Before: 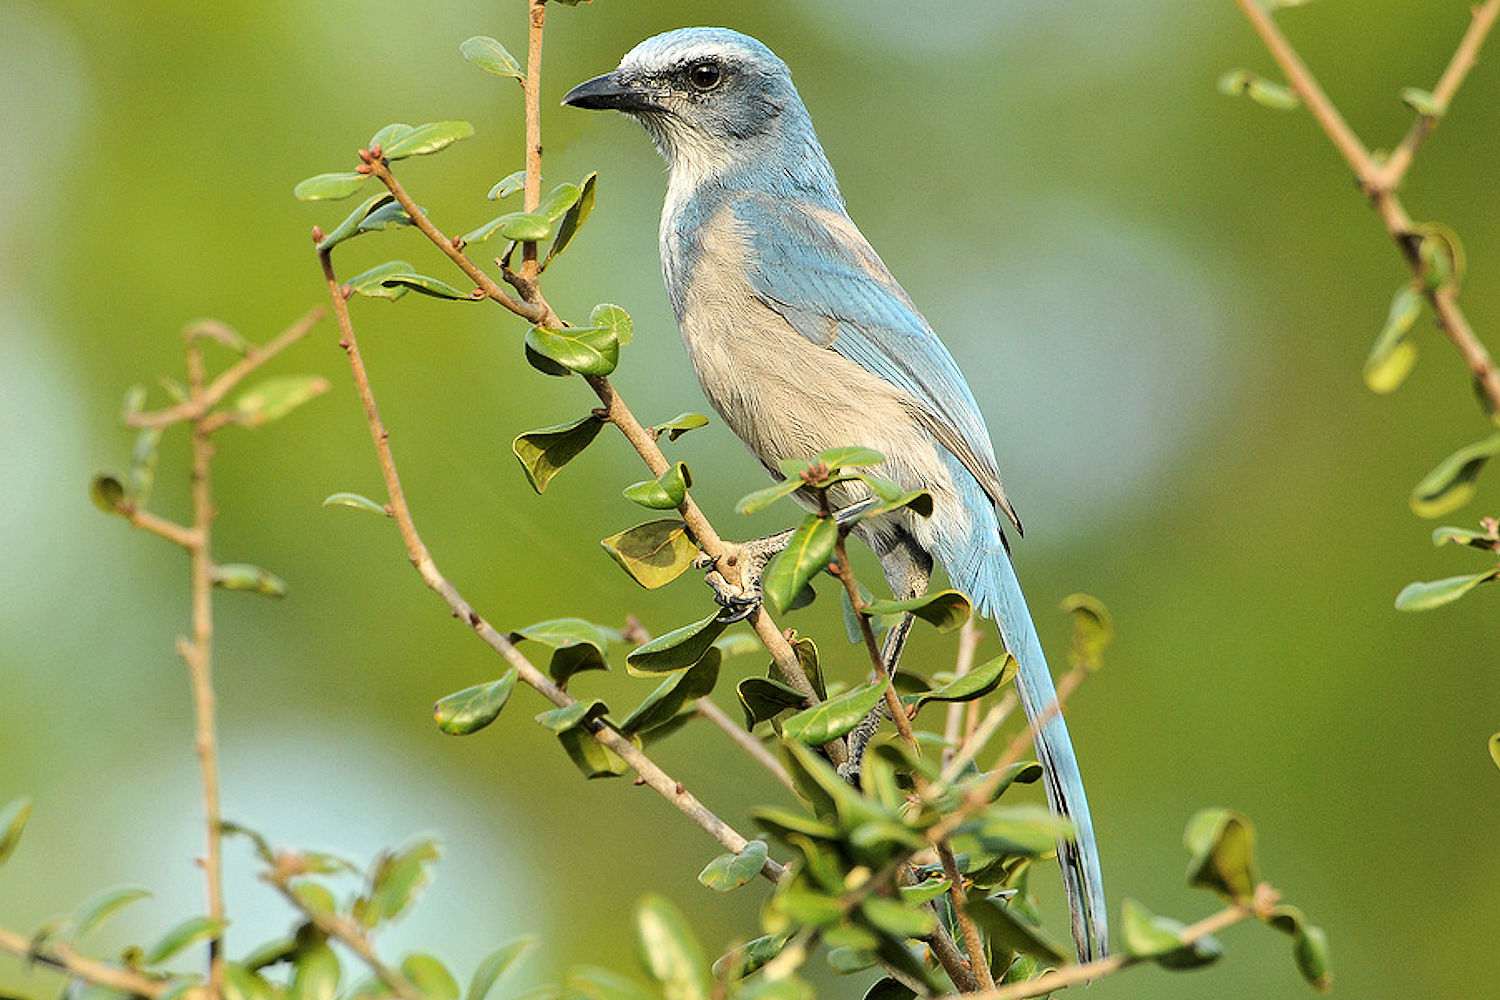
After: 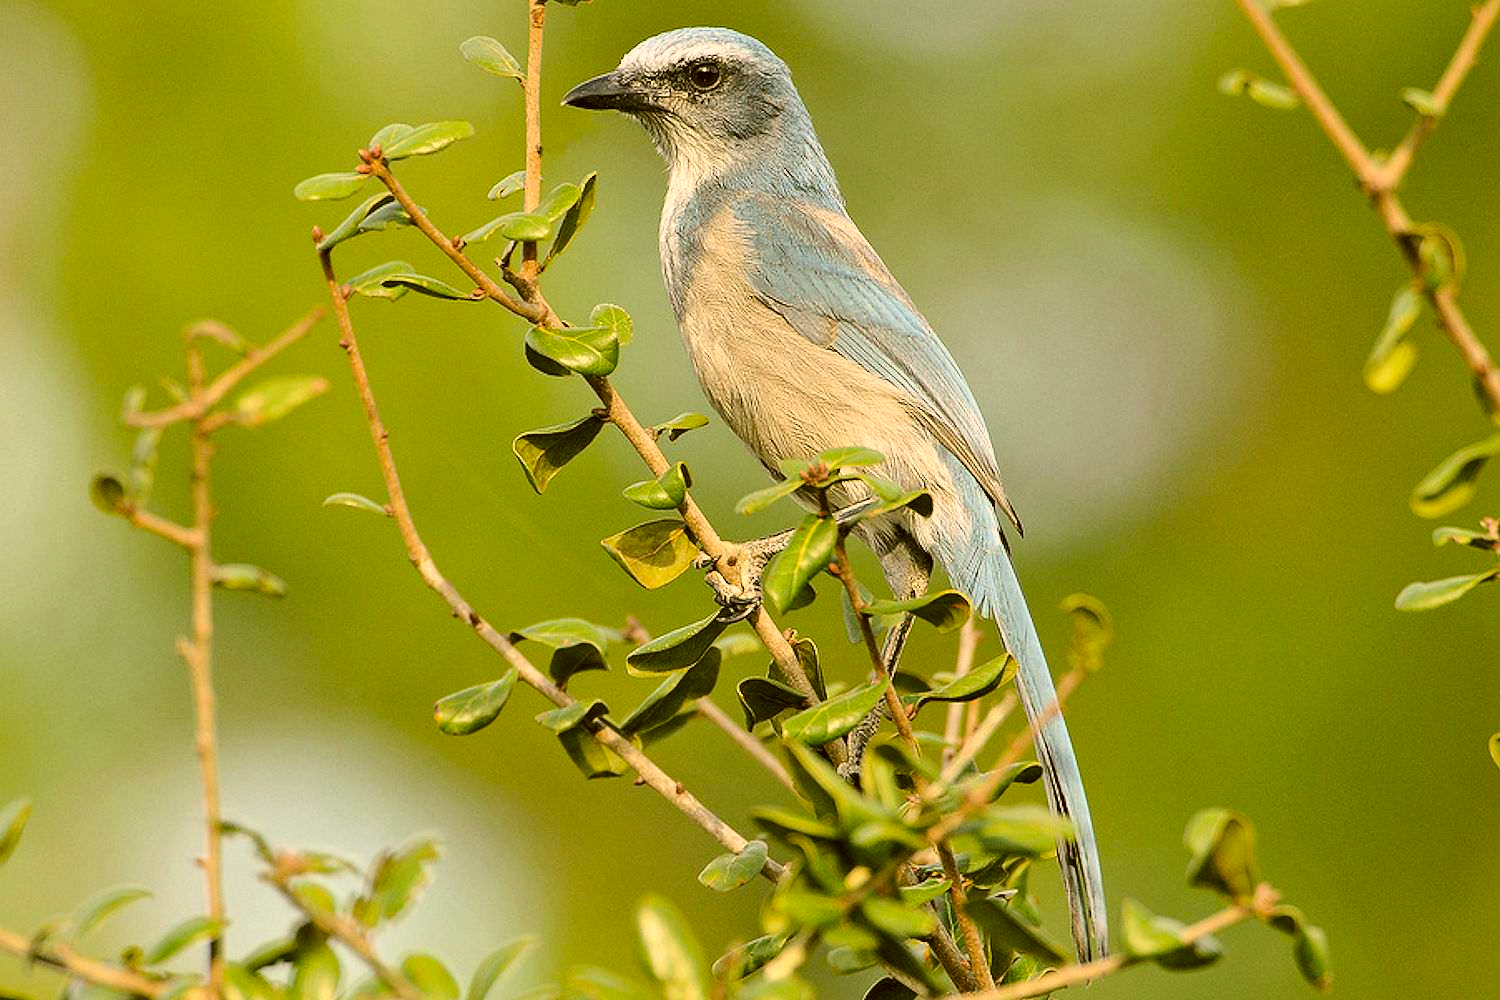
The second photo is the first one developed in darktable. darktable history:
color correction: highlights a* 8.7, highlights b* 15.76, shadows a* -0.45, shadows b* 25.84
